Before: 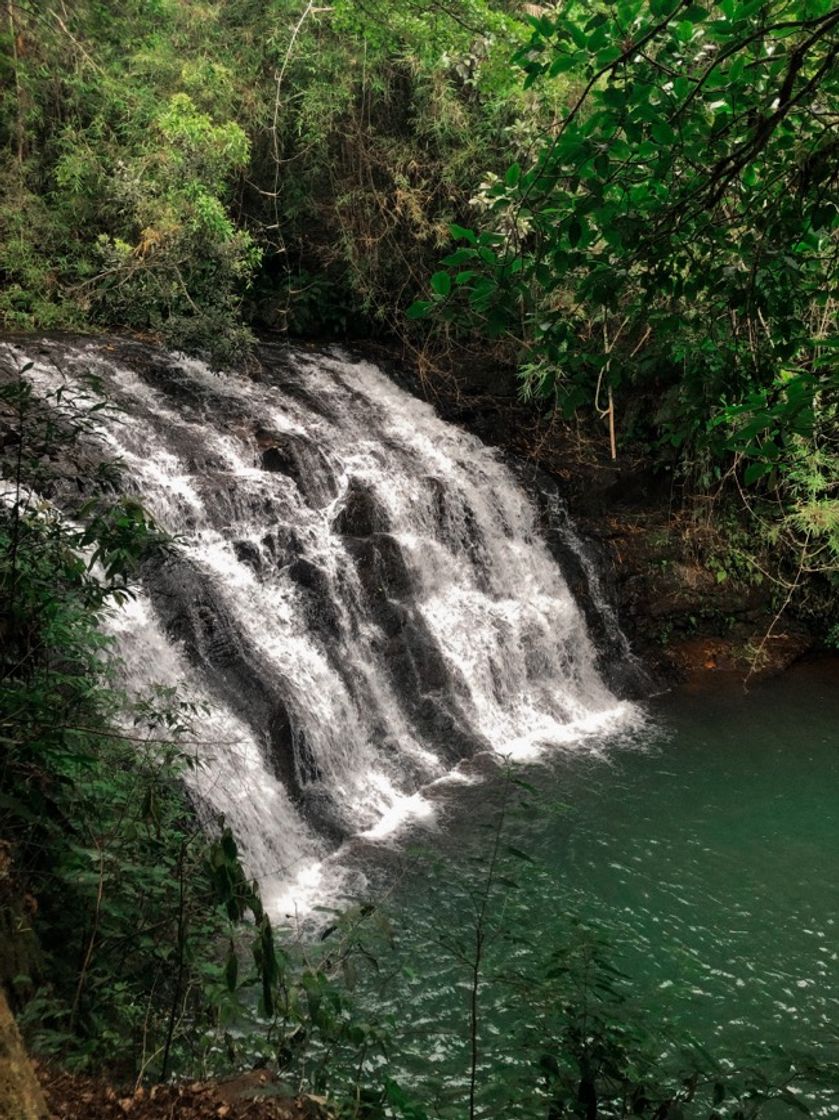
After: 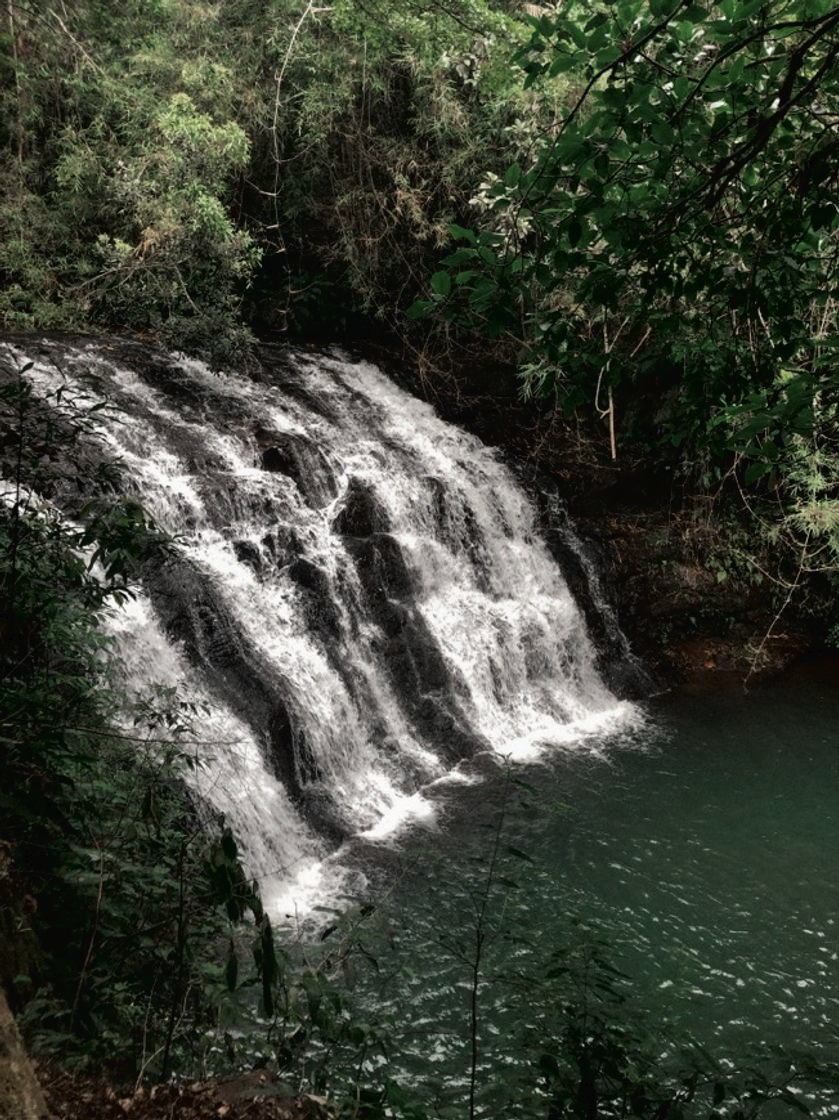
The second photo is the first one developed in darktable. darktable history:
tone curve: curves: ch0 [(0, 0) (0.003, 0.019) (0.011, 0.019) (0.025, 0.022) (0.044, 0.026) (0.069, 0.032) (0.1, 0.052) (0.136, 0.081) (0.177, 0.123) (0.224, 0.17) (0.277, 0.219) (0.335, 0.276) (0.399, 0.344) (0.468, 0.421) (0.543, 0.508) (0.623, 0.604) (0.709, 0.705) (0.801, 0.797) (0.898, 0.894) (1, 1)], color space Lab, independent channels, preserve colors none
color correction: highlights b* 0.066, saturation 0.569
